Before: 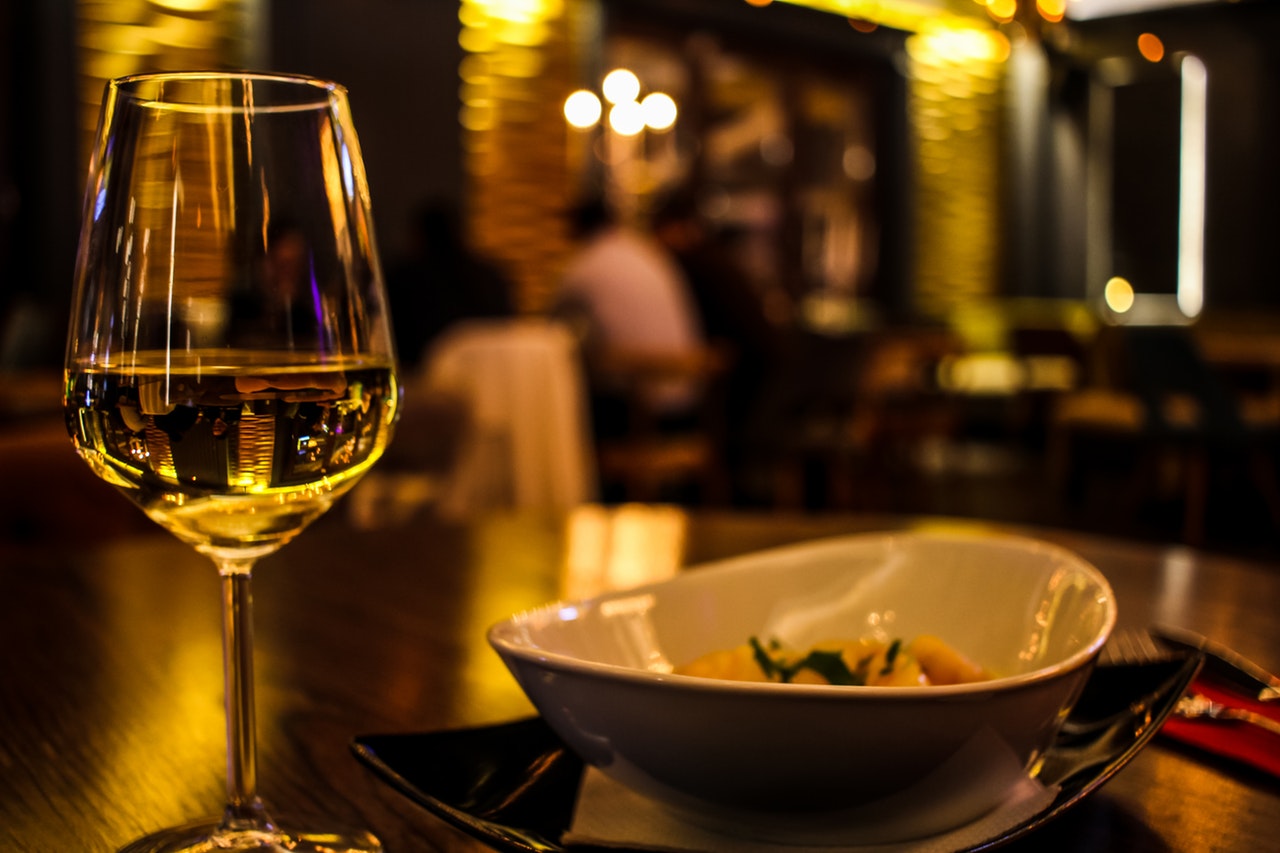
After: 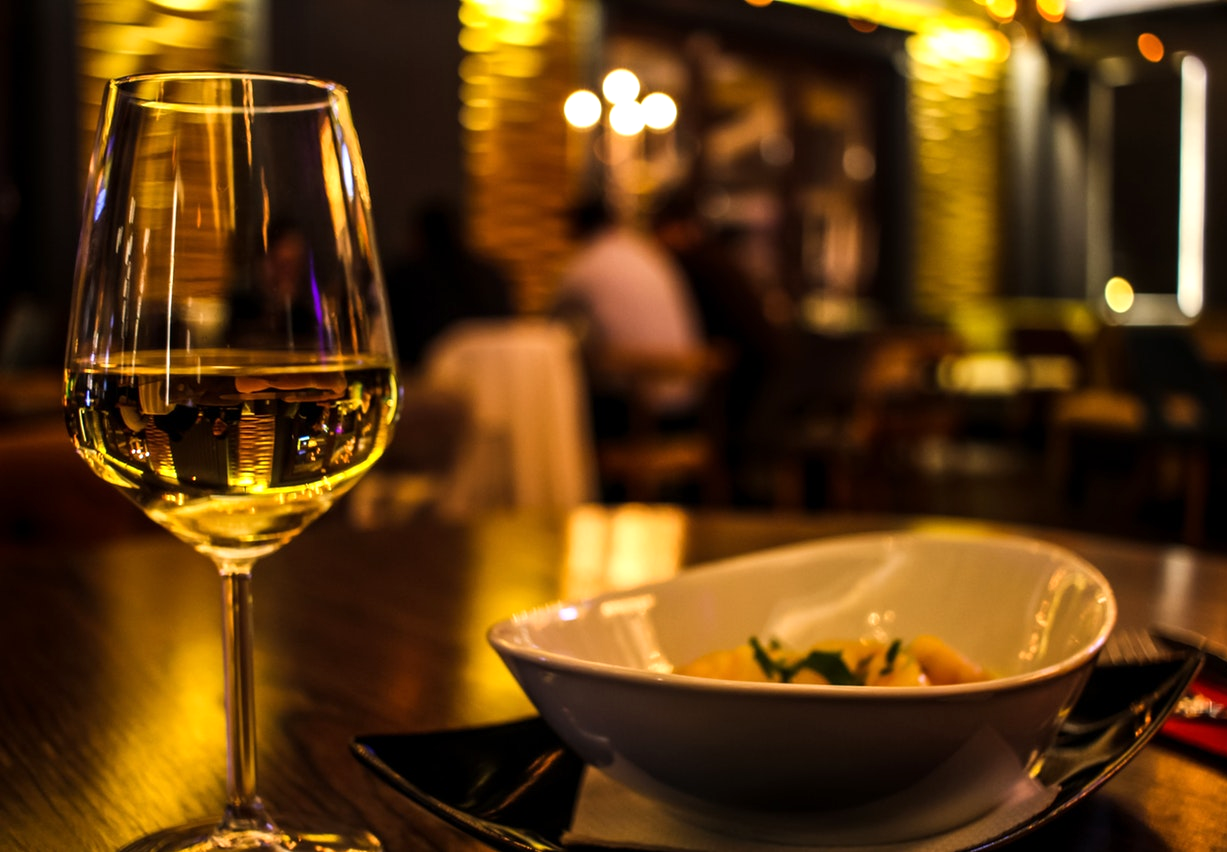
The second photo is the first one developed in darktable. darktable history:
crop: right 4.126%, bottom 0.031%
exposure: exposure 0.258 EV, compensate highlight preservation false
